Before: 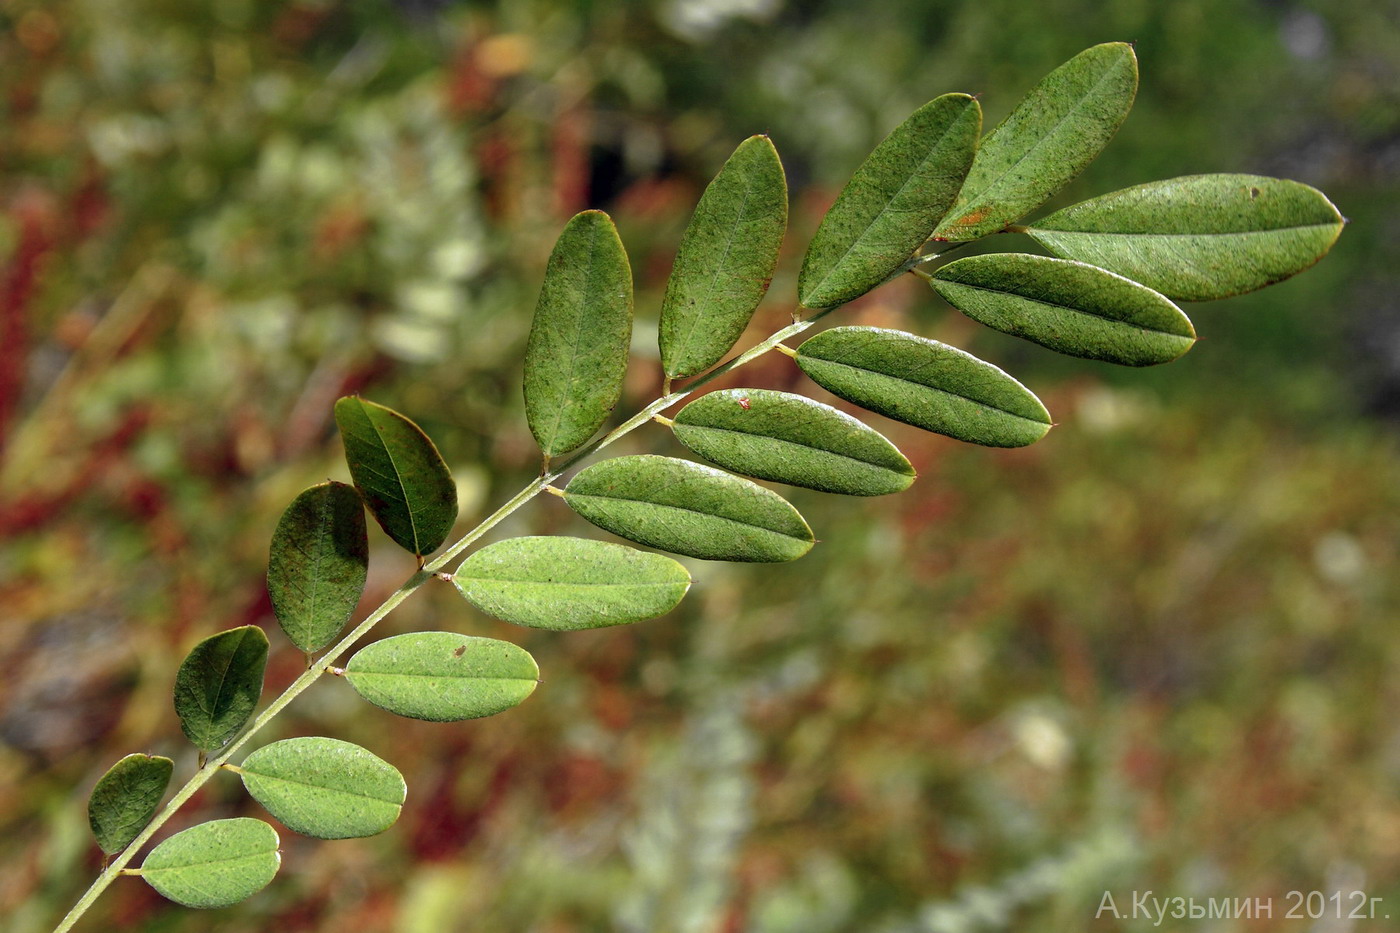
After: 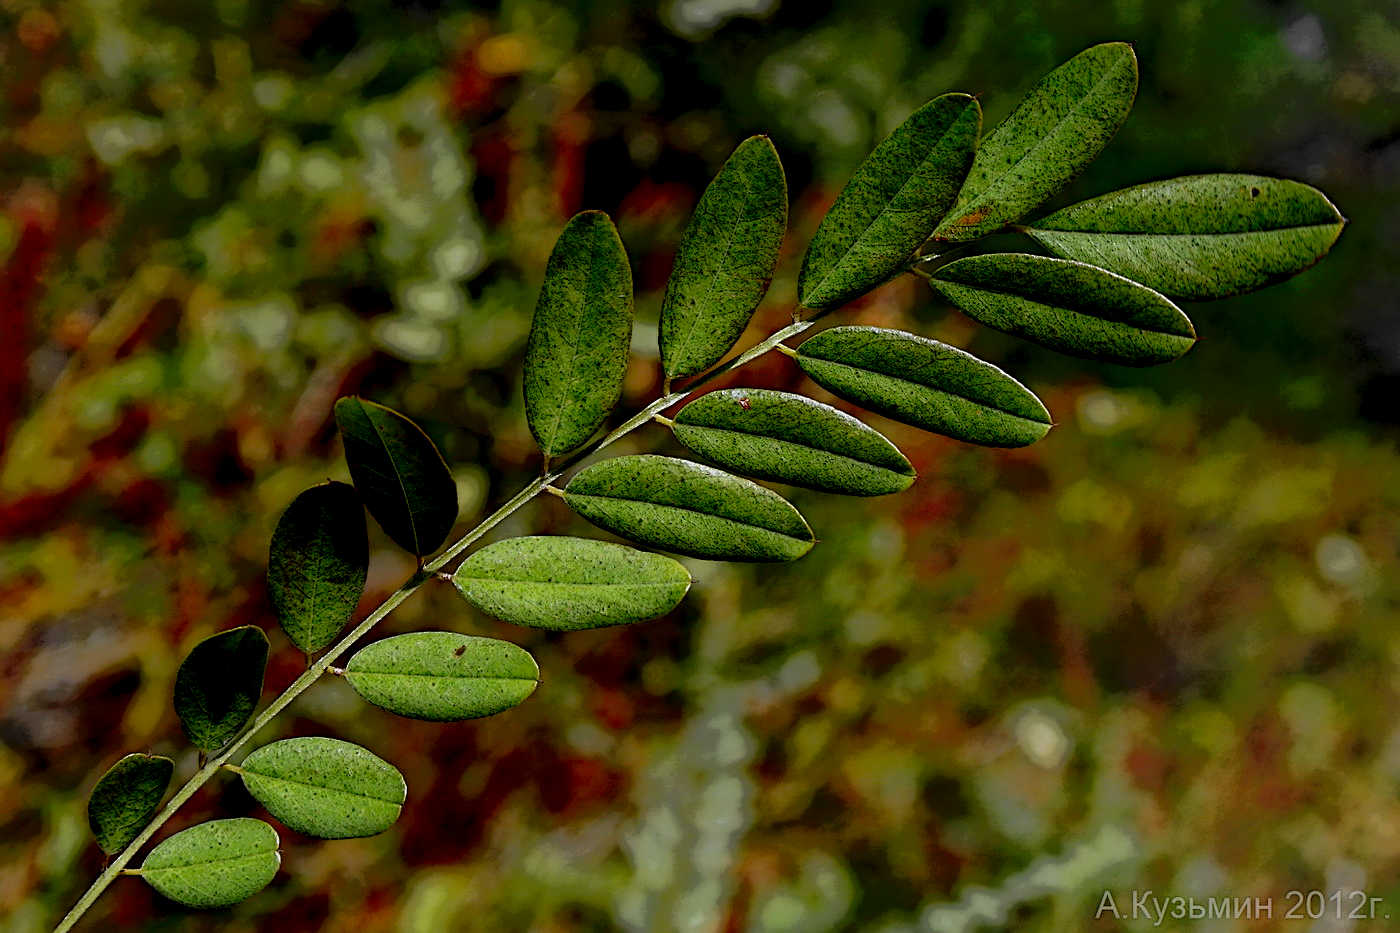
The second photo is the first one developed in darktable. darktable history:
local contrast: highlights 6%, shadows 202%, detail 164%, midtone range 0.005
sharpen: on, module defaults
base curve: curves: ch0 [(0, 0) (0.073, 0.04) (0.157, 0.139) (0.492, 0.492) (0.758, 0.758) (1, 1)], preserve colors none
